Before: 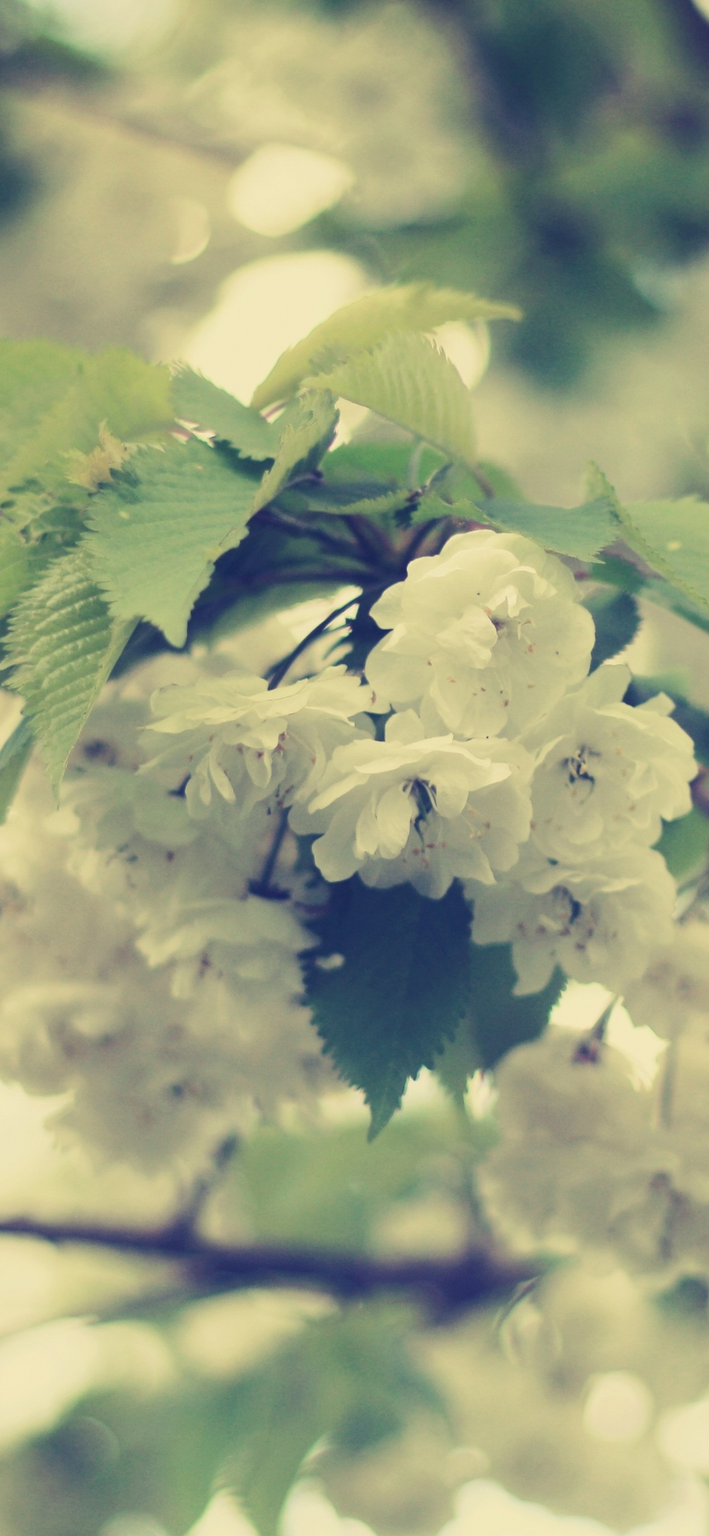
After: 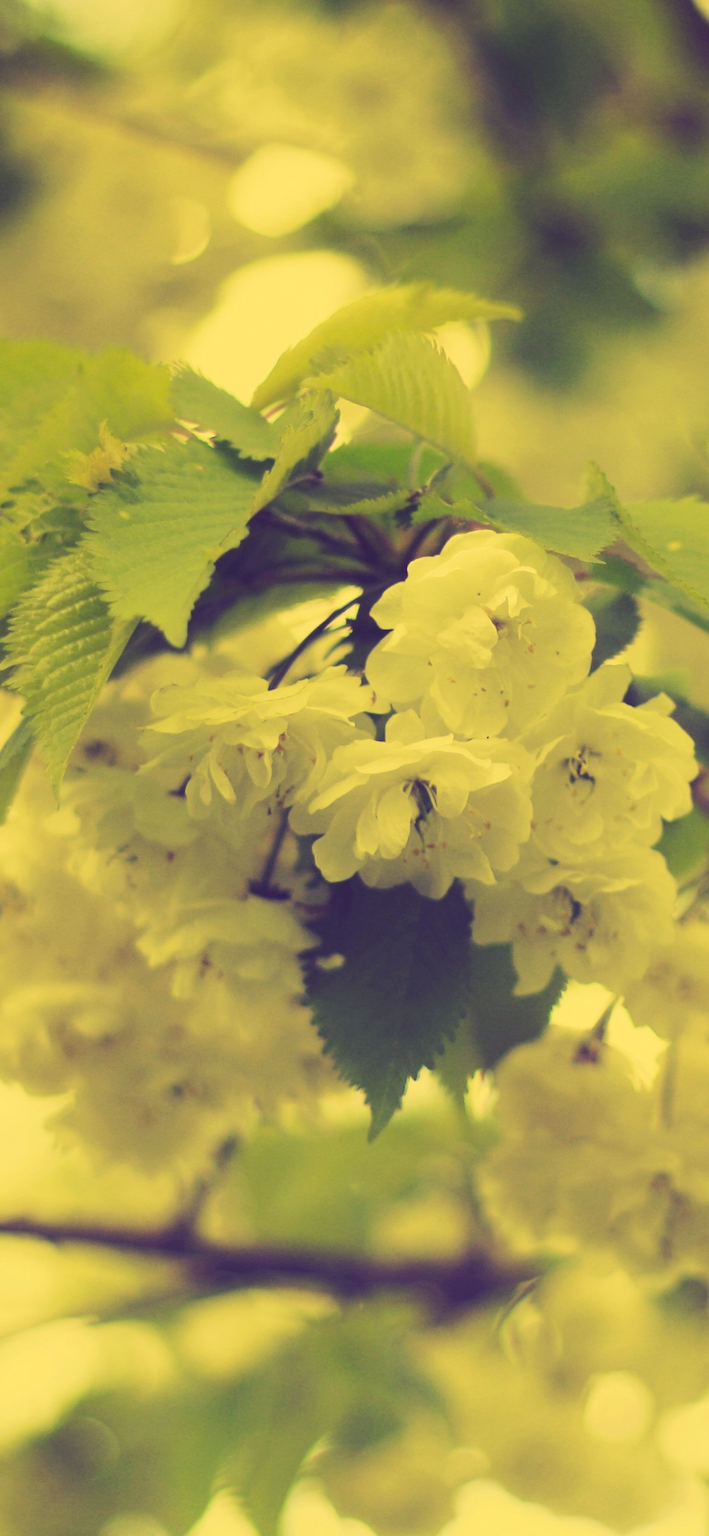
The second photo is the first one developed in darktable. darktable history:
color correction: highlights a* -0.428, highlights b* 39.93, shadows a* 9.92, shadows b* -0.541
